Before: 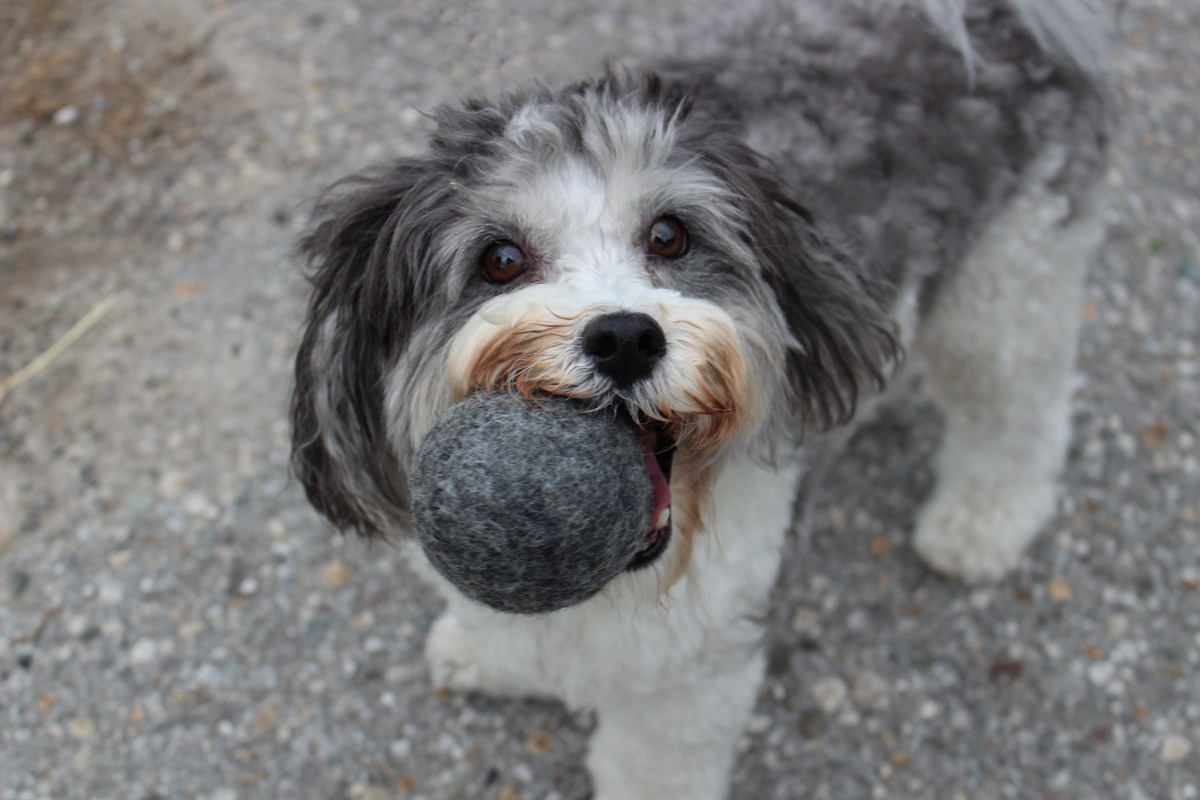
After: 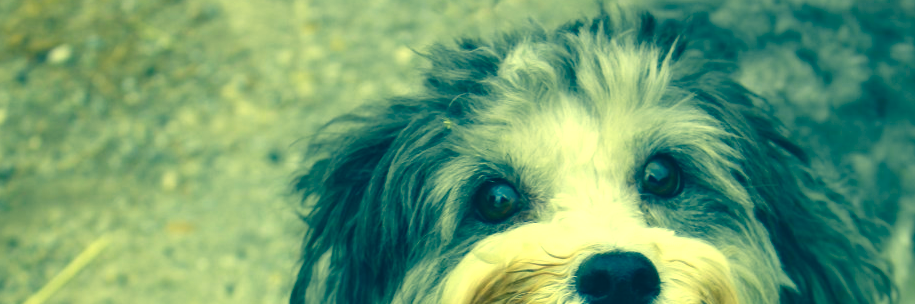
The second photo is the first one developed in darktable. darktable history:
exposure: black level correction 0, exposure 0.7 EV, compensate exposure bias true, compensate highlight preservation false
crop: left 0.579%, top 7.627%, right 23.167%, bottom 54.275%
color correction: highlights a* -15.58, highlights b* 40, shadows a* -40, shadows b* -26.18
color balance rgb: shadows lift › chroma 2%, shadows lift › hue 219.6°, power › hue 313.2°, highlights gain › chroma 3%, highlights gain › hue 75.6°, global offset › luminance 0.5%, perceptual saturation grading › global saturation 15.33%, perceptual saturation grading › highlights -19.33%, perceptual saturation grading › shadows 20%, global vibrance 20%
